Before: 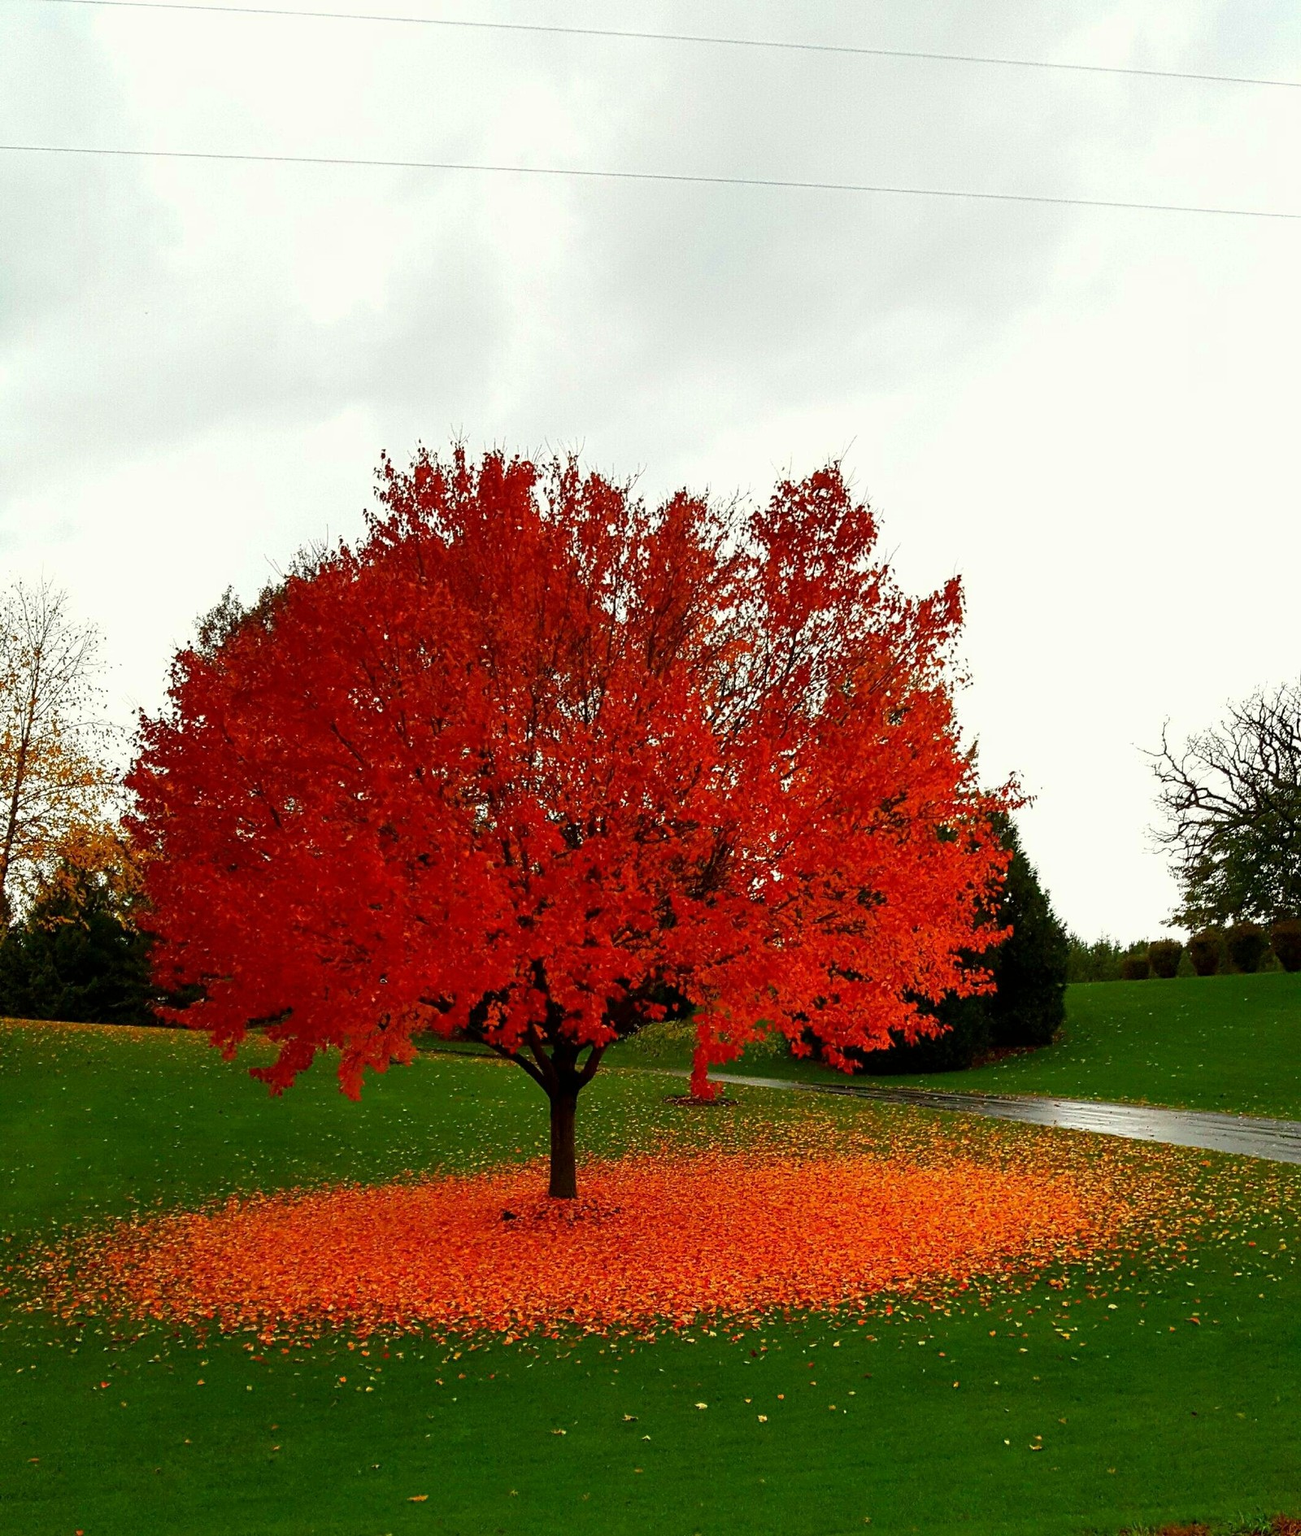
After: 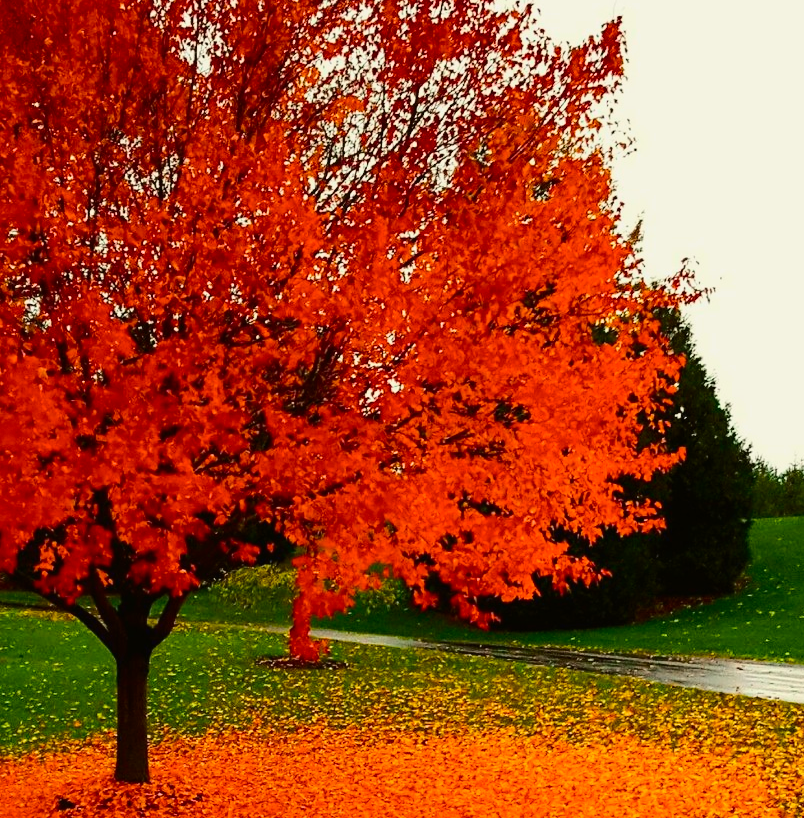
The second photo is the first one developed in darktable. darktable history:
color balance rgb: global vibrance 20%
tone curve: curves: ch0 [(0, 0.011) (0.104, 0.085) (0.236, 0.234) (0.398, 0.507) (0.498, 0.621) (0.65, 0.757) (0.835, 0.883) (1, 0.961)]; ch1 [(0, 0) (0.353, 0.344) (0.43, 0.401) (0.479, 0.476) (0.502, 0.502) (0.54, 0.542) (0.602, 0.613) (0.638, 0.668) (0.693, 0.727) (1, 1)]; ch2 [(0, 0) (0.34, 0.314) (0.434, 0.43) (0.5, 0.506) (0.521, 0.54) (0.54, 0.56) (0.595, 0.613) (0.644, 0.729) (1, 1)], color space Lab, independent channels, preserve colors none
crop: left 35.03%, top 36.625%, right 14.663%, bottom 20.057%
